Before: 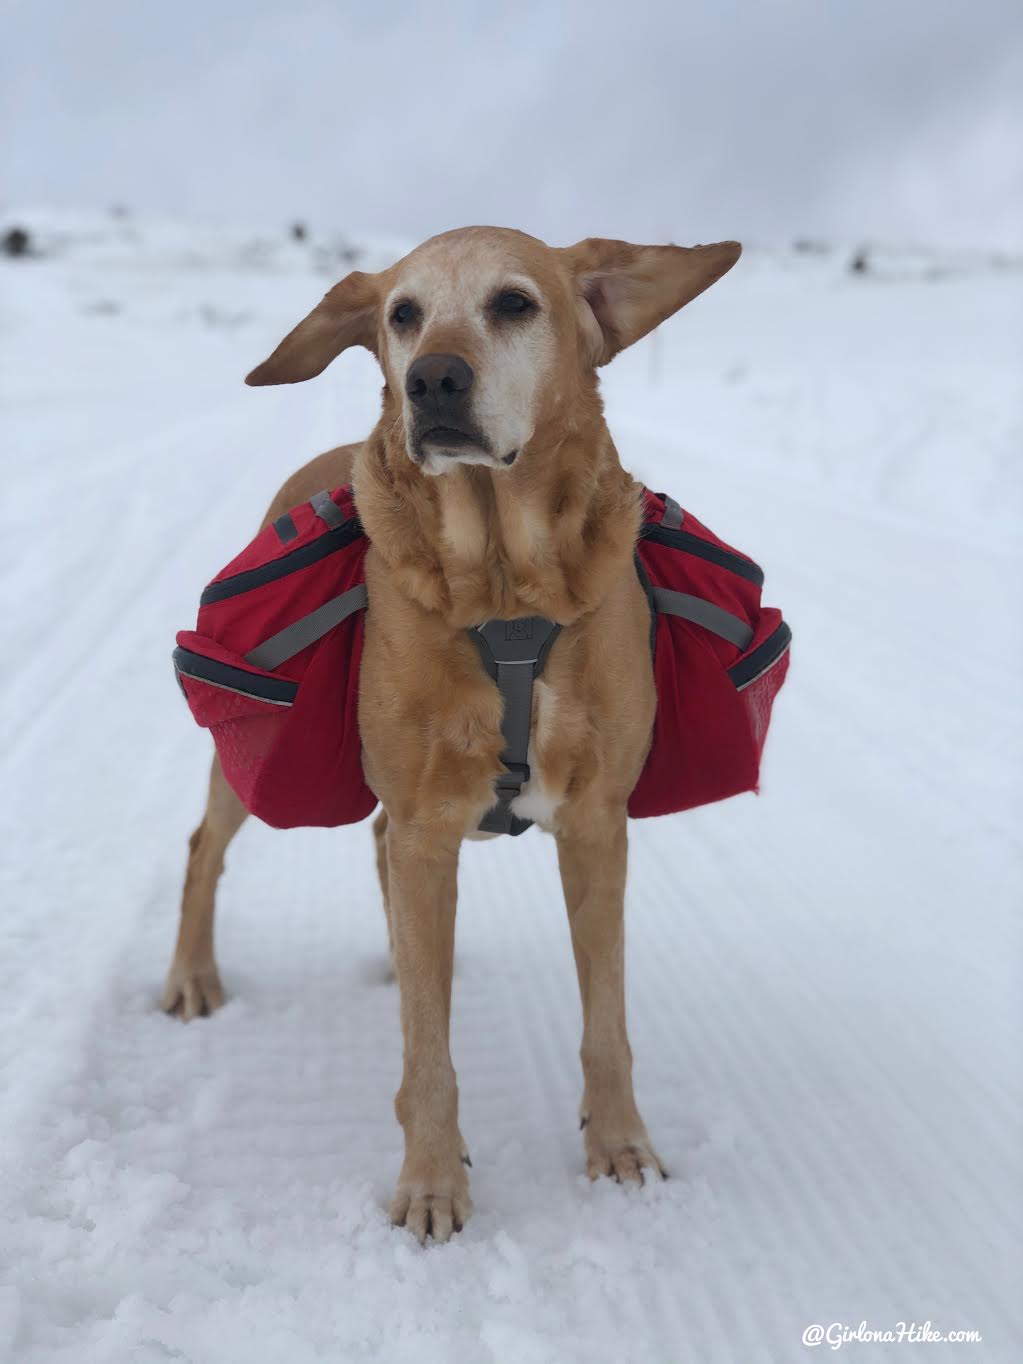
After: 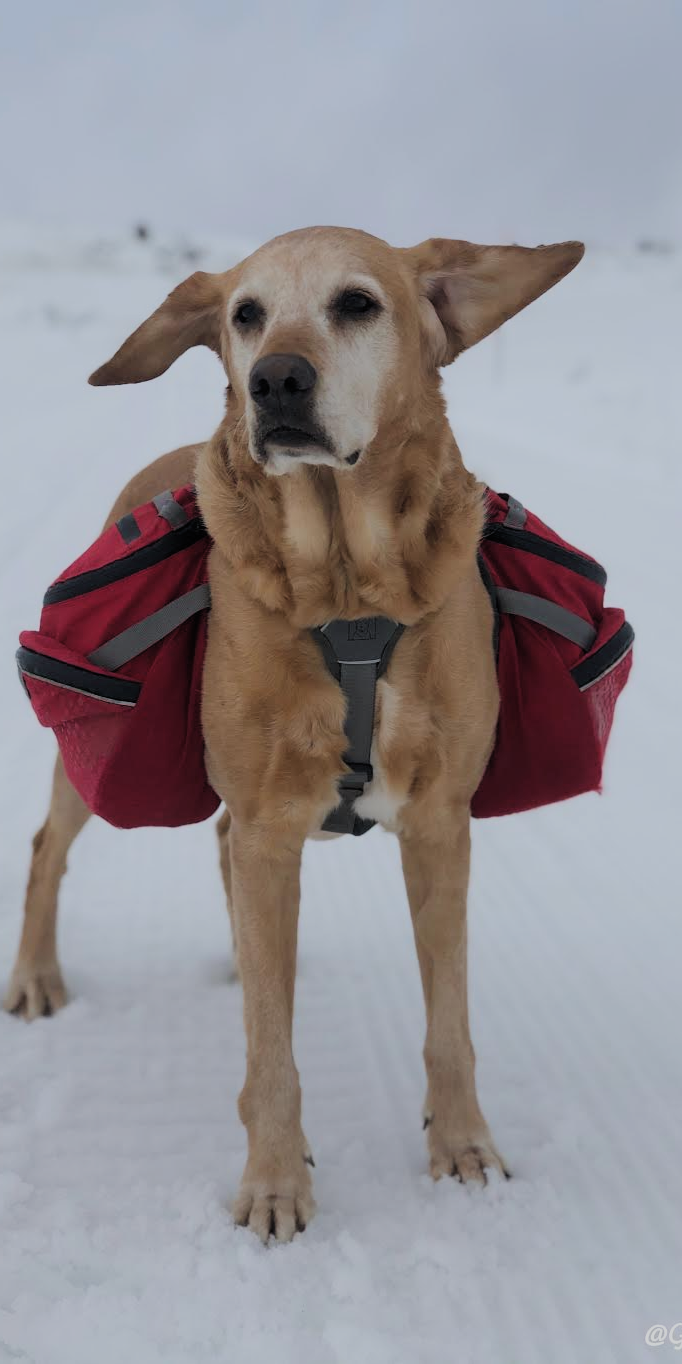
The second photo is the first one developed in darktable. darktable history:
filmic rgb: black relative exposure -7.13 EV, white relative exposure 5.34 EV, hardness 3.02, add noise in highlights 0.002, preserve chrominance luminance Y, color science v3 (2019), use custom middle-gray values true, contrast in highlights soft
crop: left 15.368%, right 17.92%
